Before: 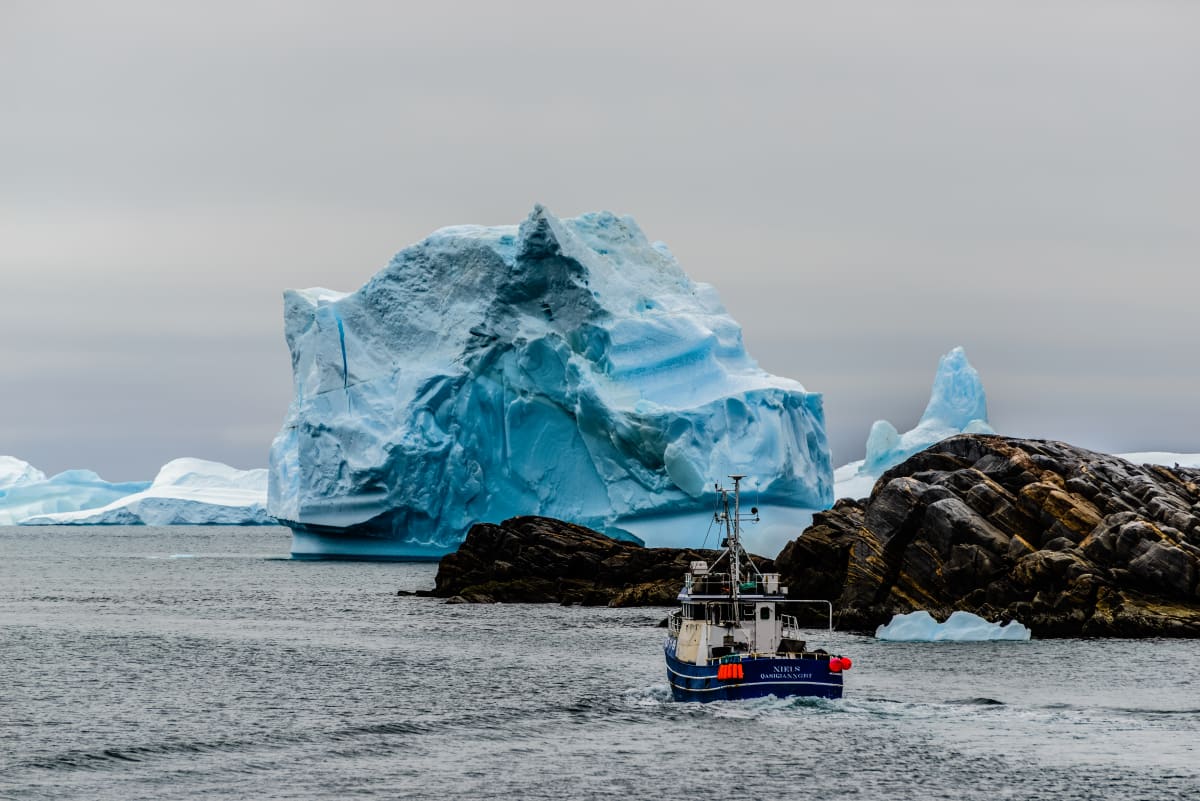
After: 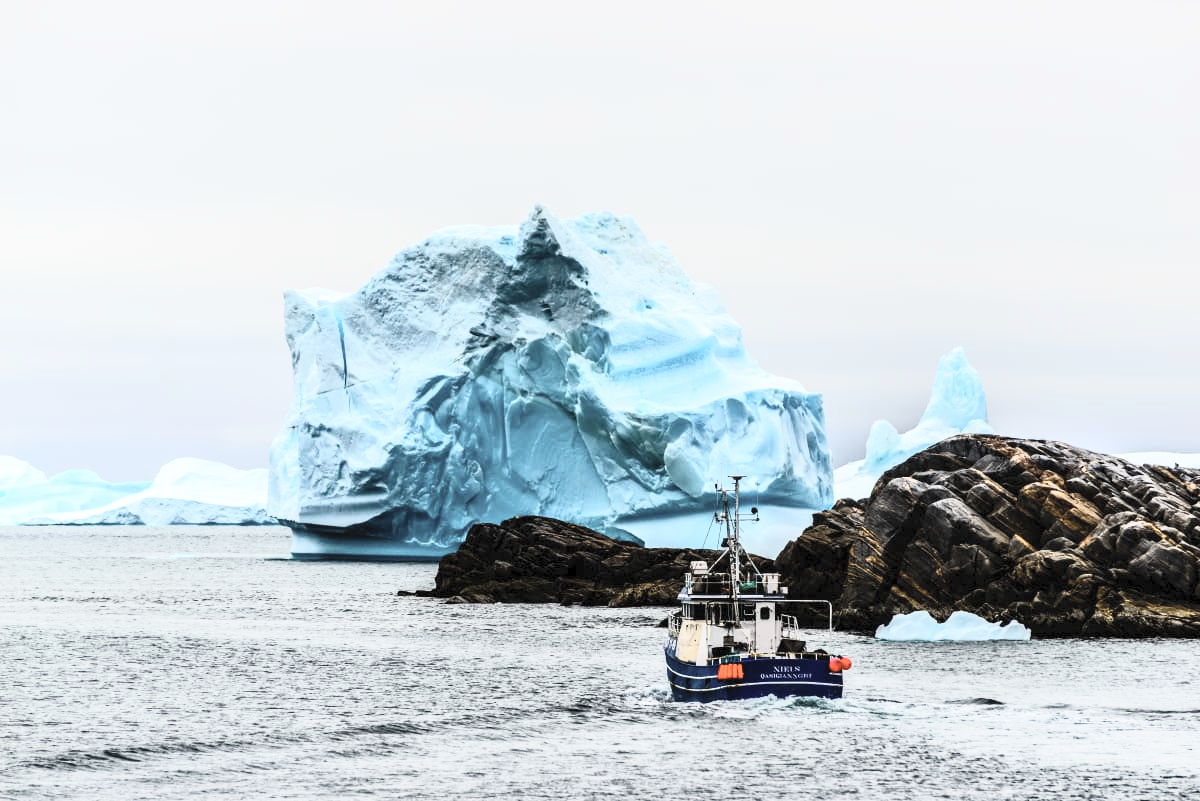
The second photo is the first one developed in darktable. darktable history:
contrast brightness saturation: contrast 0.43, brightness 0.56, saturation -0.19
exposure: exposure 0.161 EV, compensate highlight preservation false
